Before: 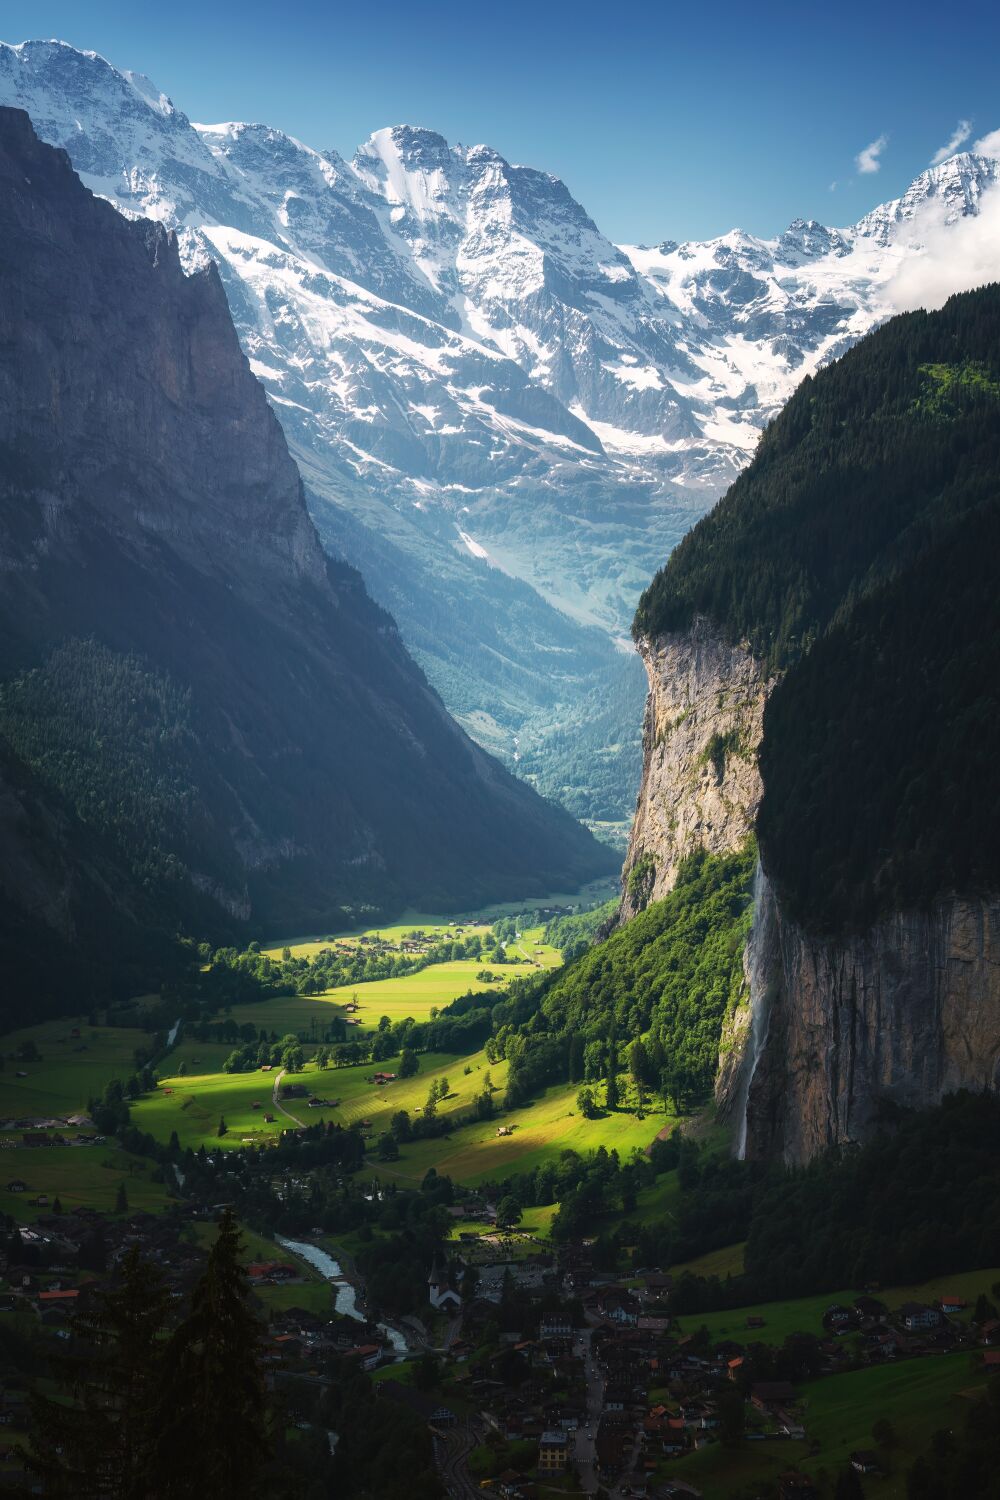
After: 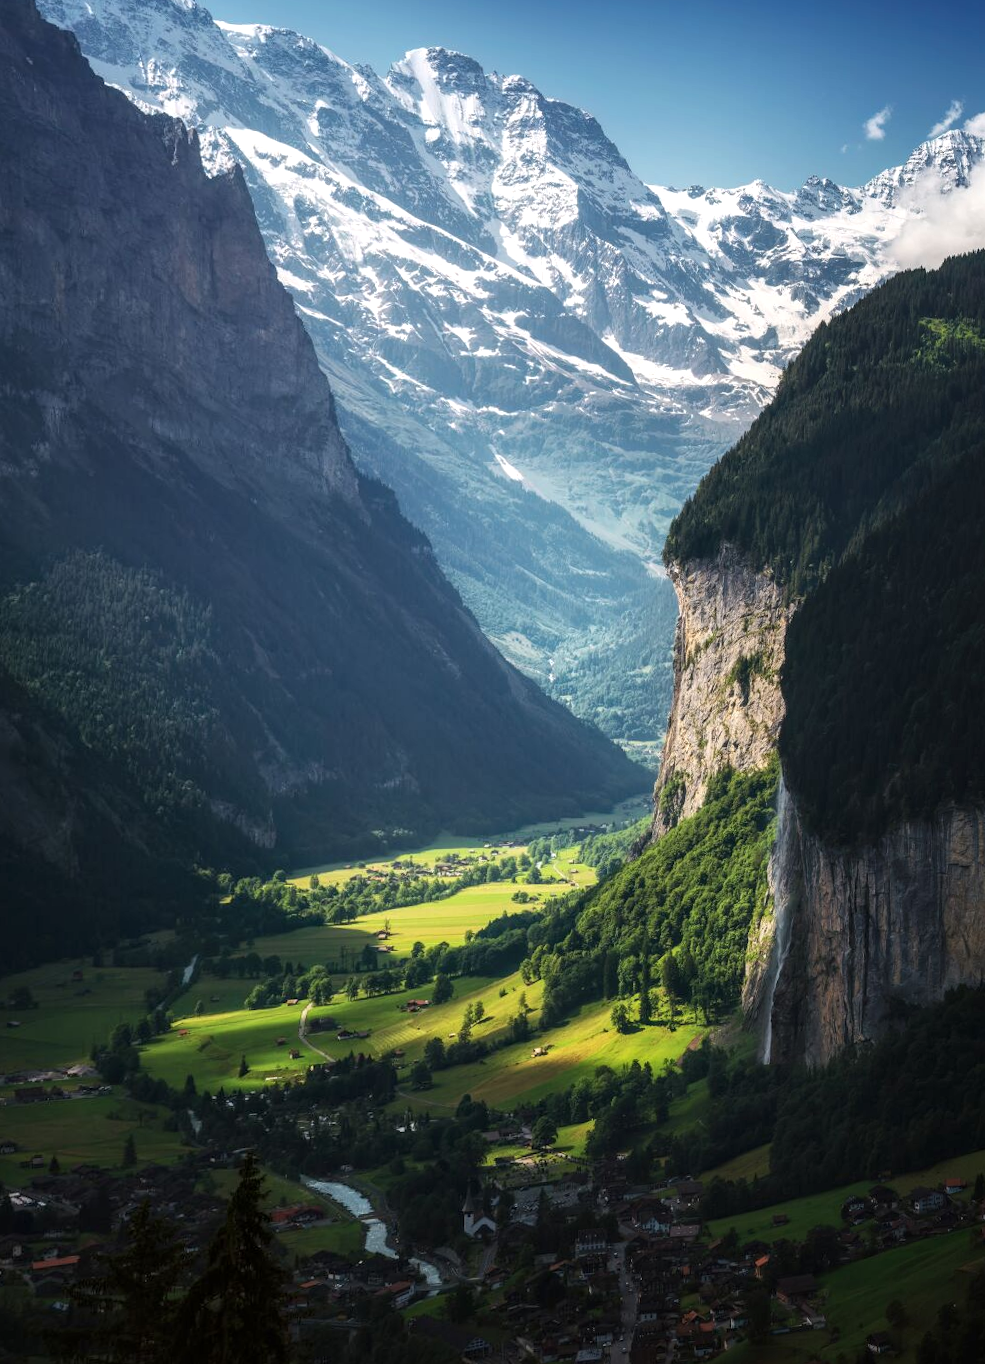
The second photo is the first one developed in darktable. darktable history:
local contrast: detail 130%
rotate and perspective: rotation -0.013°, lens shift (vertical) -0.027, lens shift (horizontal) 0.178, crop left 0.016, crop right 0.989, crop top 0.082, crop bottom 0.918
